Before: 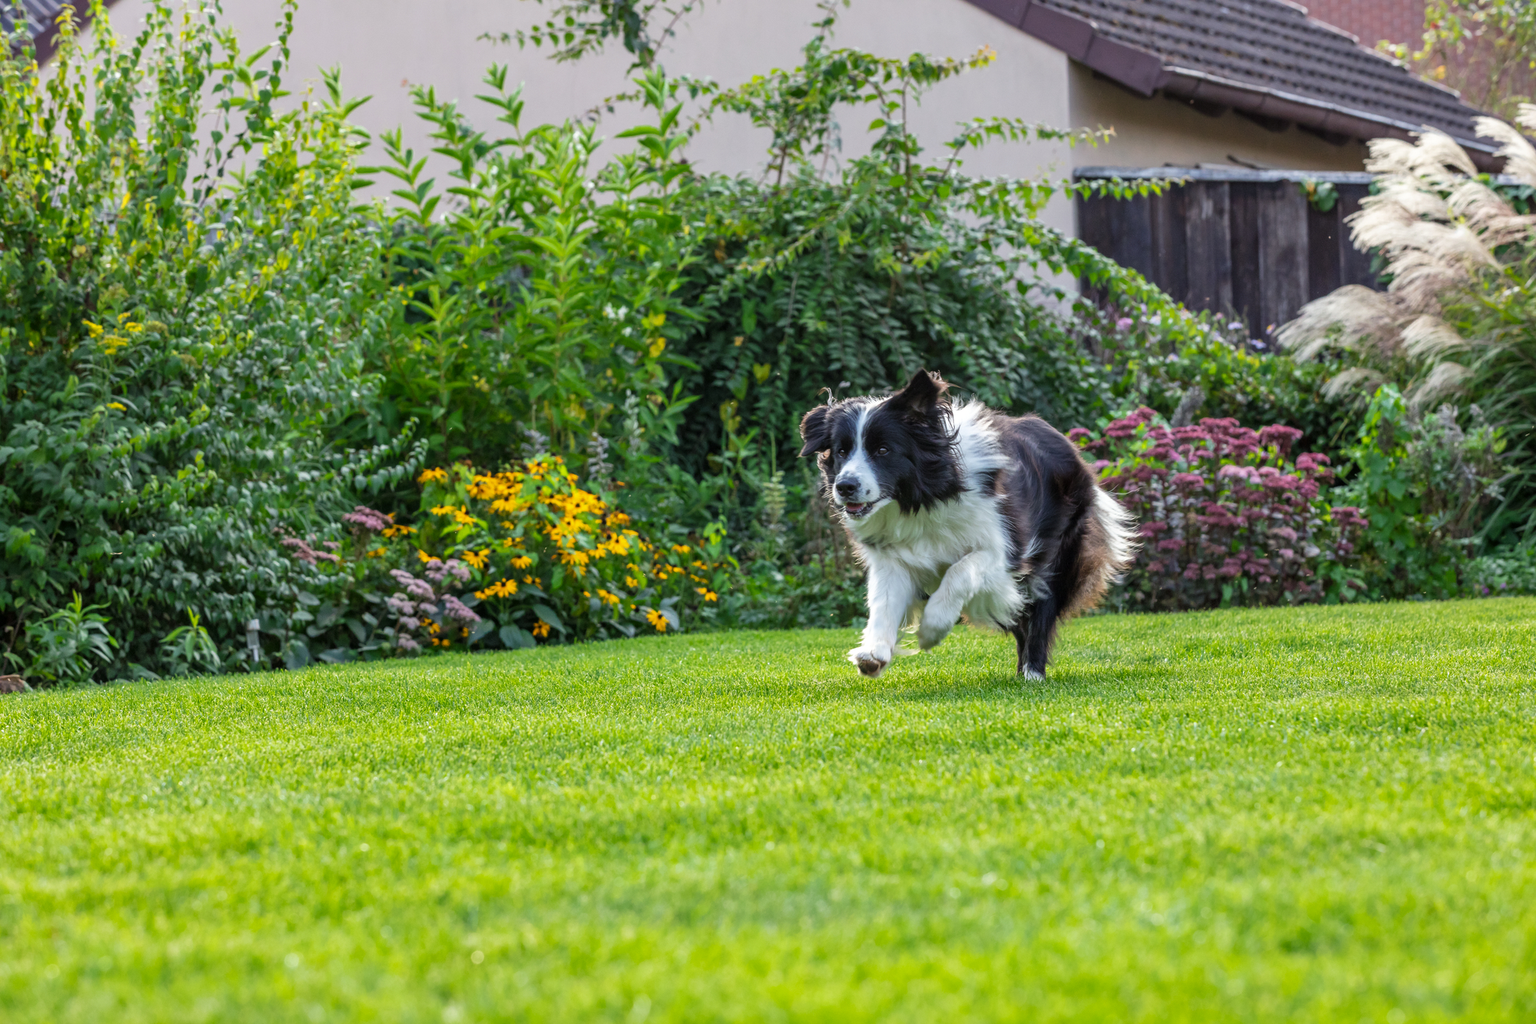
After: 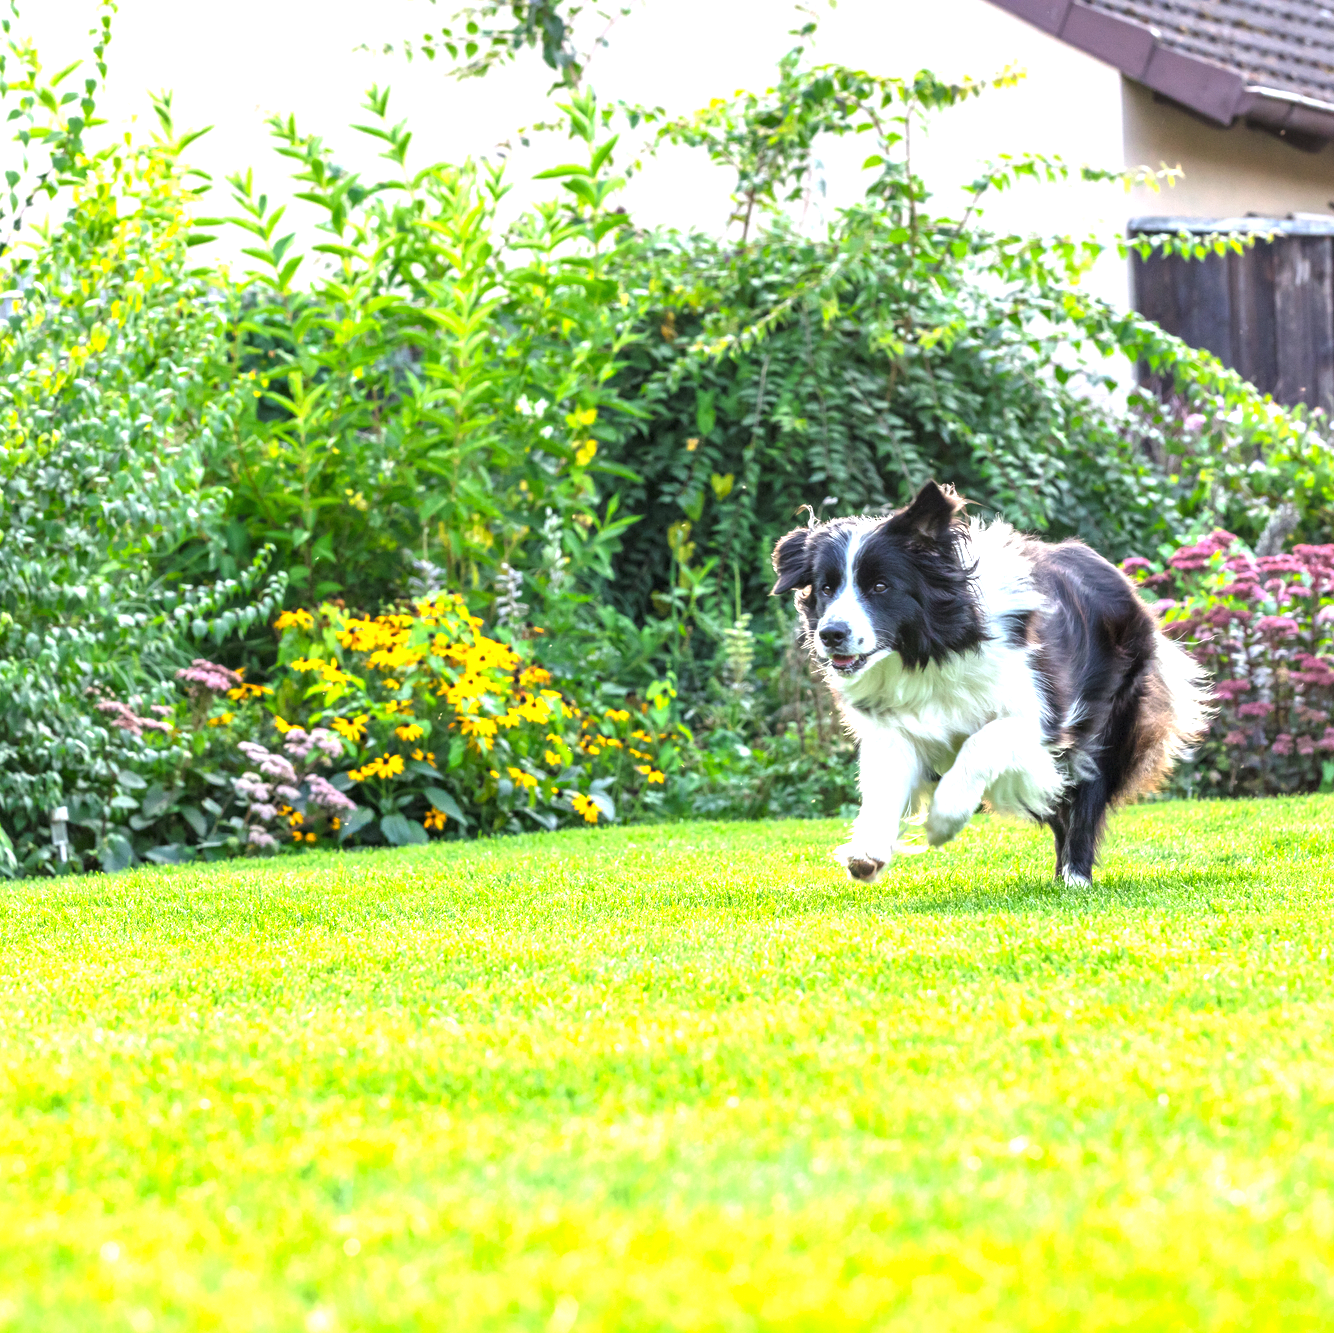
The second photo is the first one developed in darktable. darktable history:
exposure: black level correction 0, exposure 1.45 EV, compensate exposure bias true, compensate highlight preservation false
crop and rotate: left 13.537%, right 19.796%
